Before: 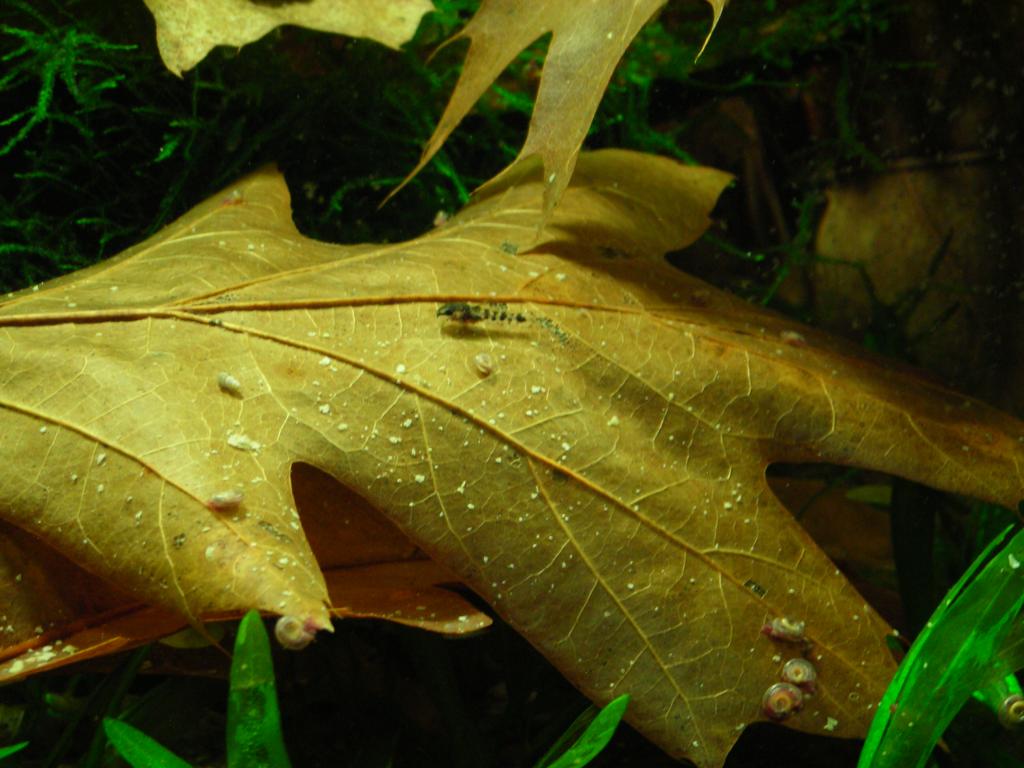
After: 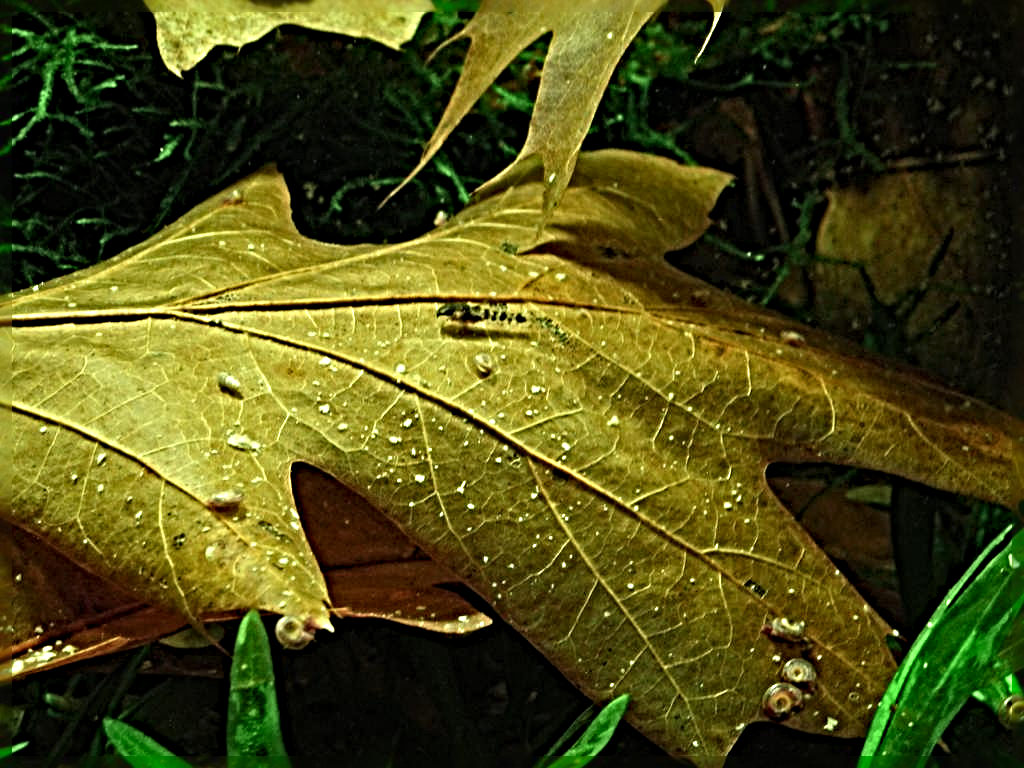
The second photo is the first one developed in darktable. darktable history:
color balance rgb: perceptual saturation grading › global saturation 0.181%, global vibrance 9.707%
sharpen: radius 6.292, amount 1.798, threshold 0.127
